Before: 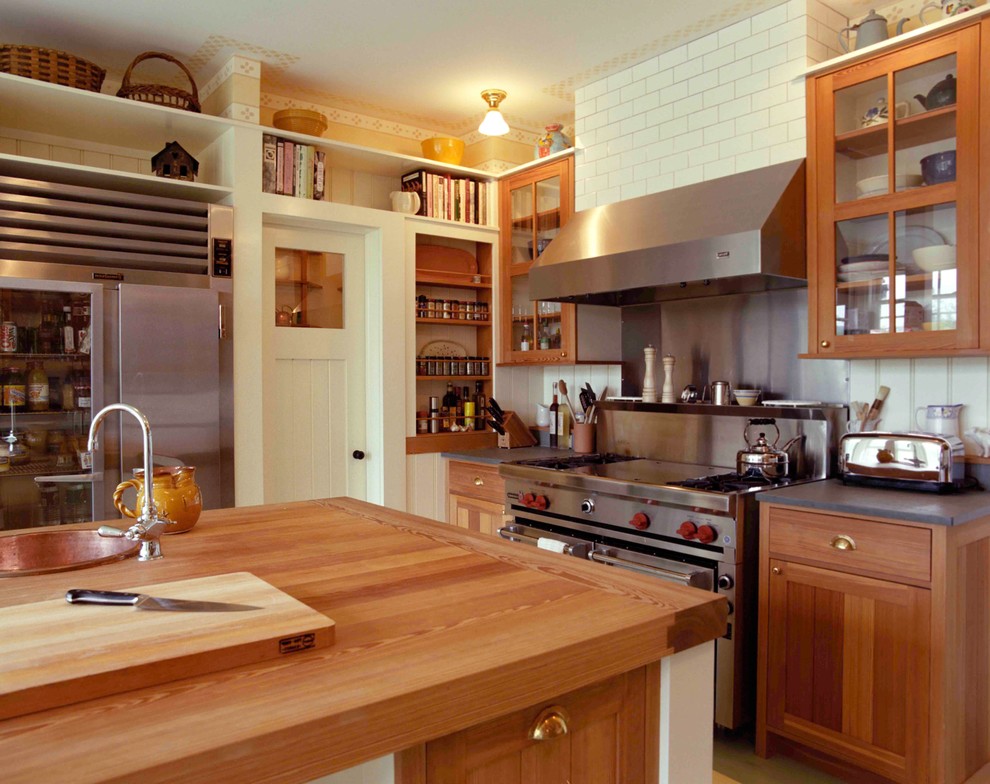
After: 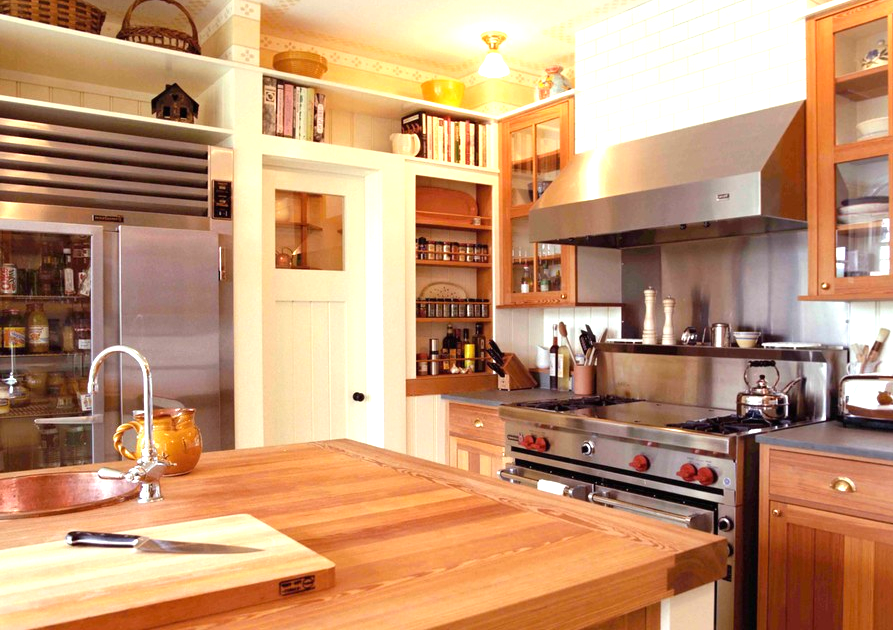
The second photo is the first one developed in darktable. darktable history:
crop: top 7.524%, right 9.767%, bottom 12.062%
exposure: black level correction 0, exposure 1.023 EV, compensate exposure bias true, compensate highlight preservation false
